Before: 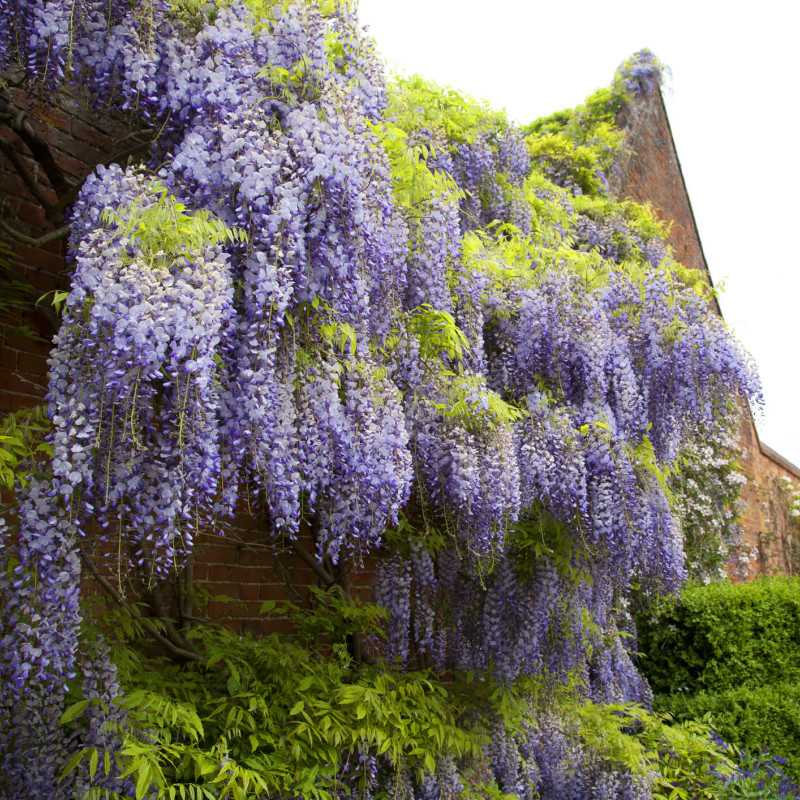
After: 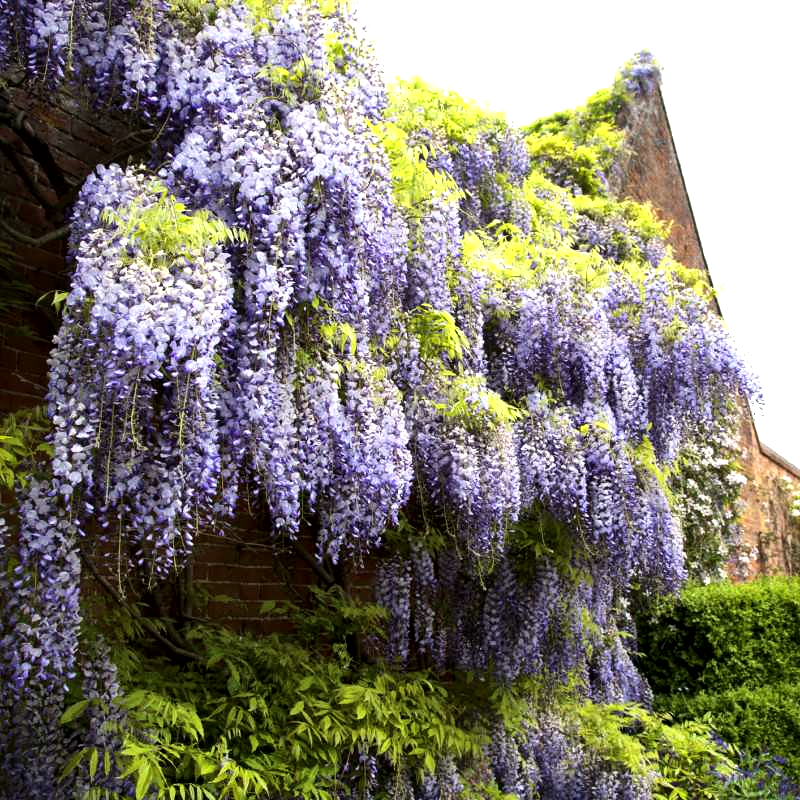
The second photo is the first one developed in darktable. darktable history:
tone equalizer: -8 EV -0.736 EV, -7 EV -0.686 EV, -6 EV -0.64 EV, -5 EV -0.412 EV, -3 EV 0.373 EV, -2 EV 0.6 EV, -1 EV 0.675 EV, +0 EV 0.76 EV, edges refinement/feathering 500, mask exposure compensation -1.57 EV, preserve details no
local contrast: mode bilateral grid, contrast 20, coarseness 50, detail 148%, midtone range 0.2
